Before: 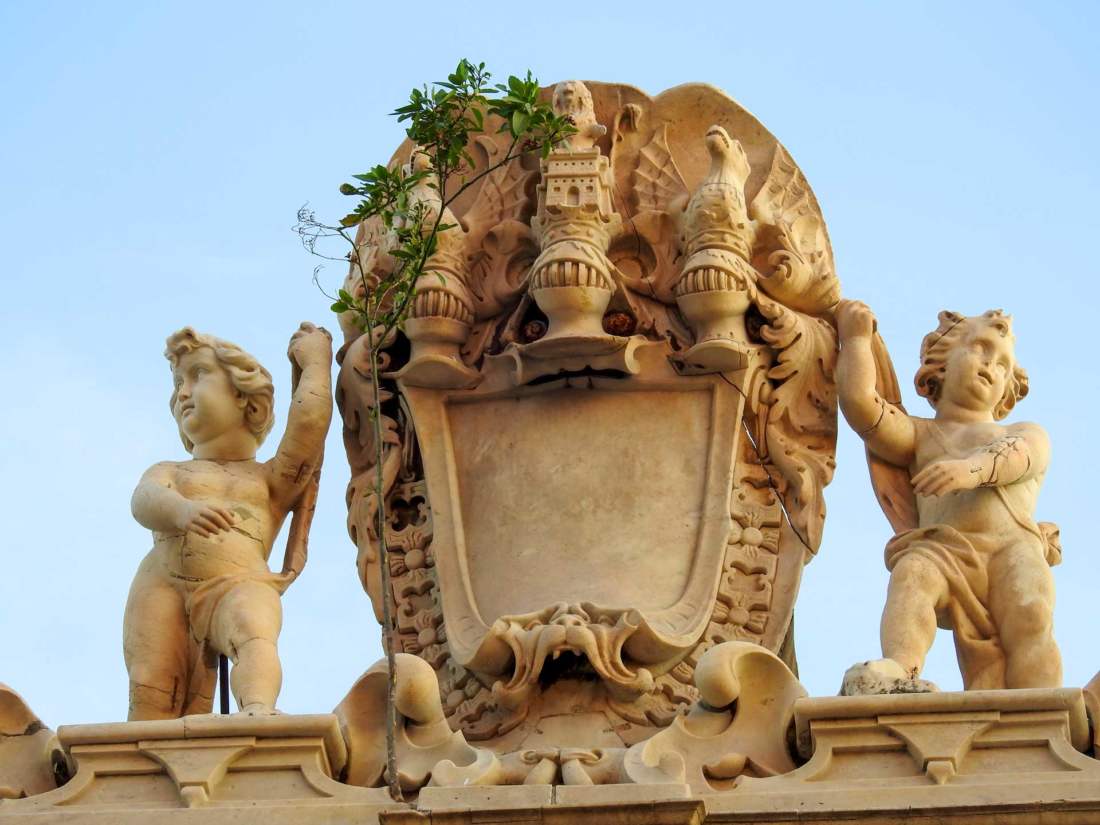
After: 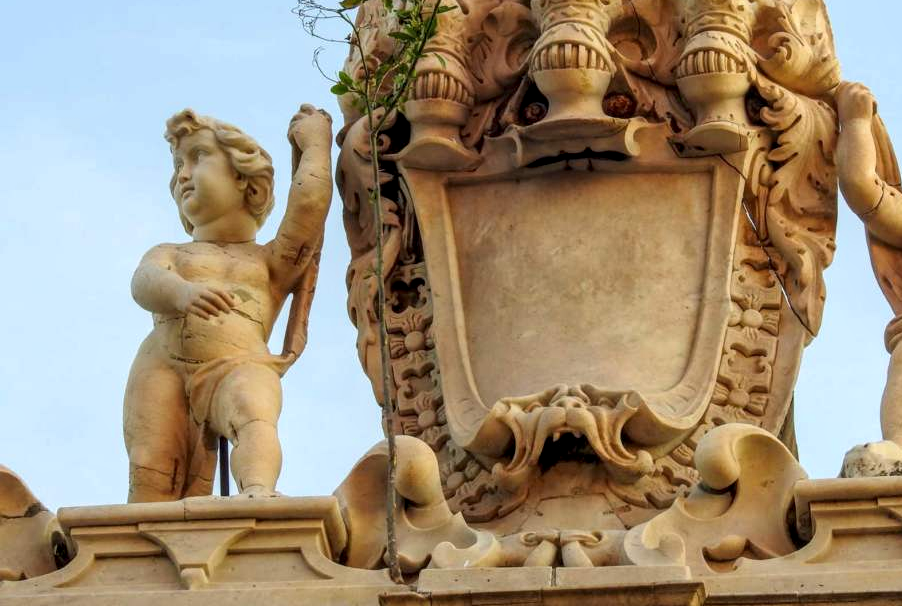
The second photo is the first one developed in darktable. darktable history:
local contrast: on, module defaults
crop: top 26.531%, right 17.959%
